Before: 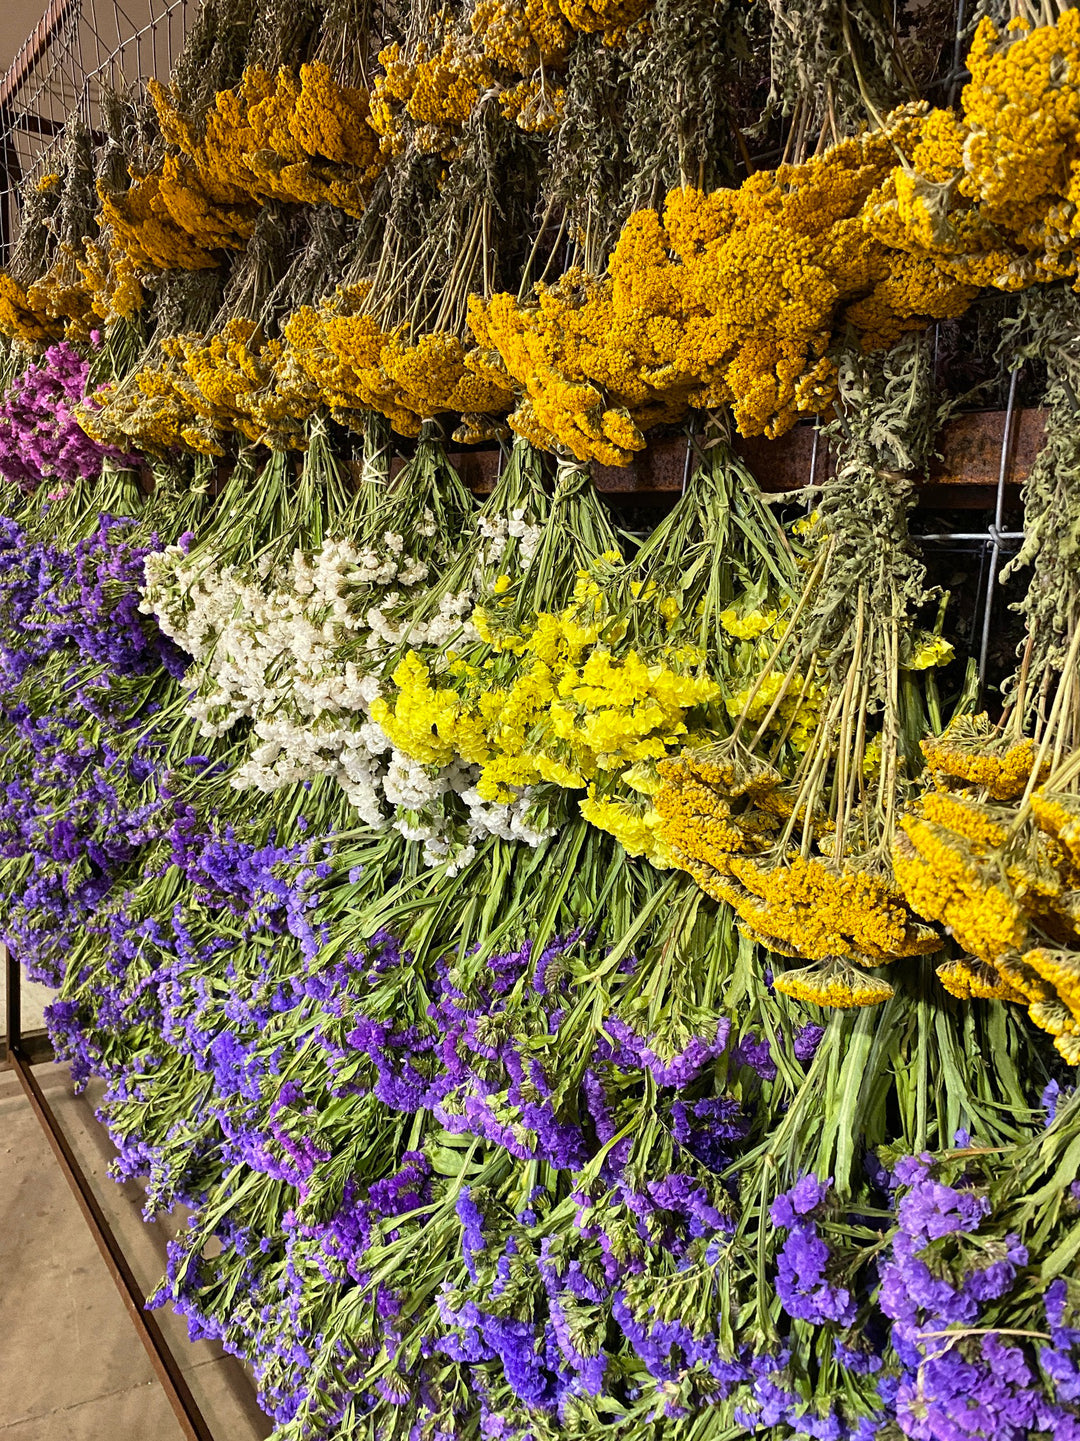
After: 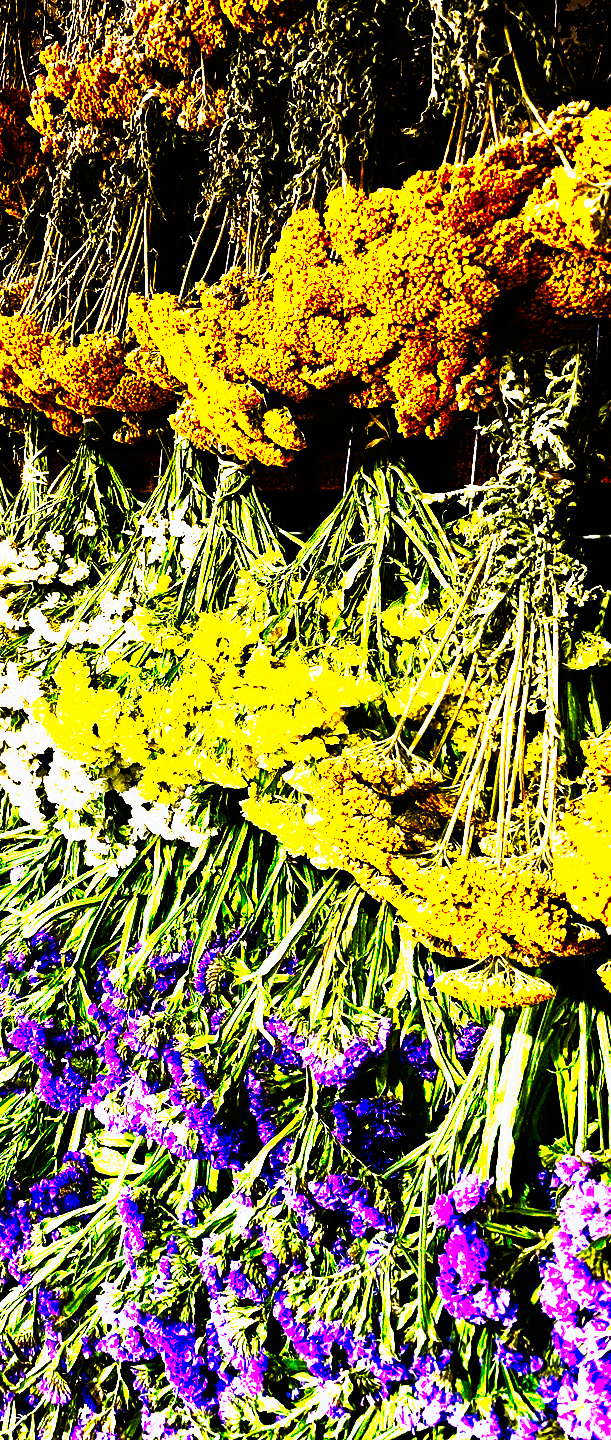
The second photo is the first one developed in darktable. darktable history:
tone curve: curves: ch0 [(0, 0) (0.003, 0.001) (0.011, 0.003) (0.025, 0.003) (0.044, 0.003) (0.069, 0.003) (0.1, 0.006) (0.136, 0.007) (0.177, 0.009) (0.224, 0.007) (0.277, 0.026) (0.335, 0.126) (0.399, 0.254) (0.468, 0.493) (0.543, 0.892) (0.623, 0.984) (0.709, 0.979) (0.801, 0.979) (0.898, 0.982) (1, 1)], preserve colors none
crop: left 31.458%, top 0%, right 11.876%
